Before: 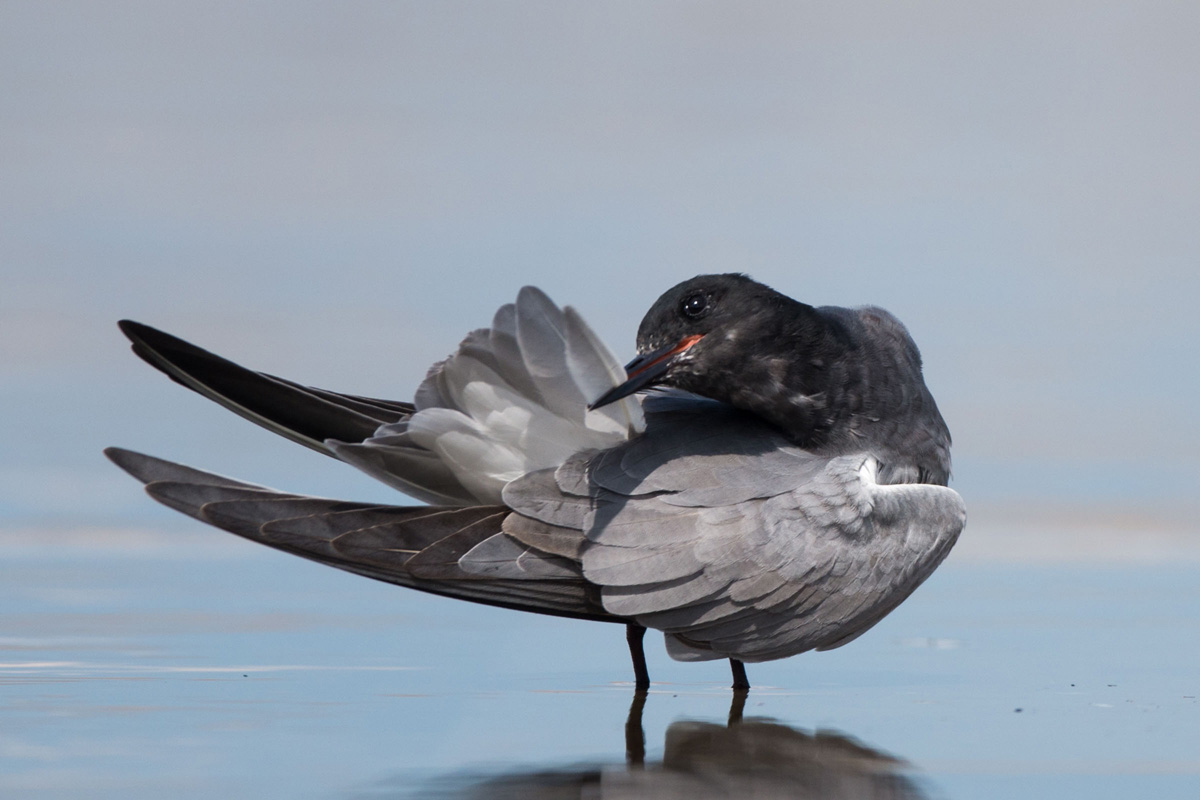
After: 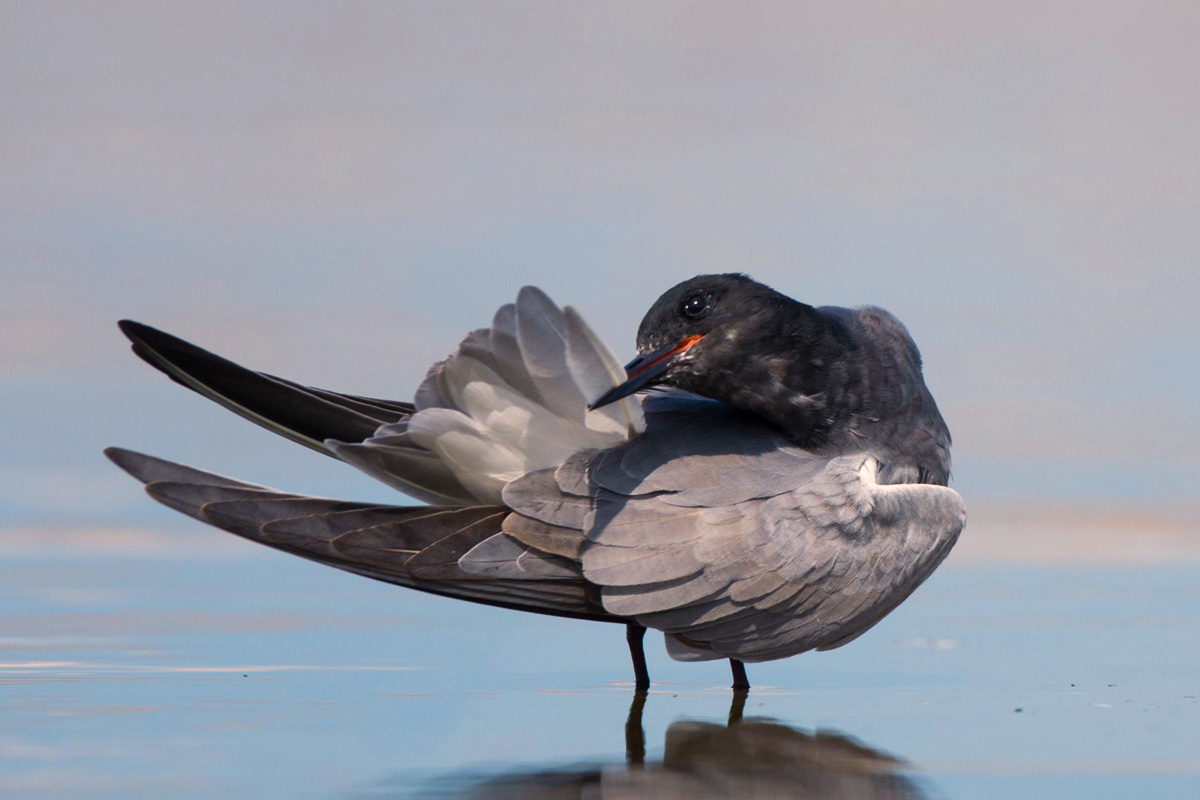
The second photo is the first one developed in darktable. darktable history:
color balance rgb: highlights gain › chroma 3.033%, highlights gain › hue 60.07°, linear chroma grading › global chroma 15.601%, perceptual saturation grading › global saturation 25.833%, global vibrance 20%
